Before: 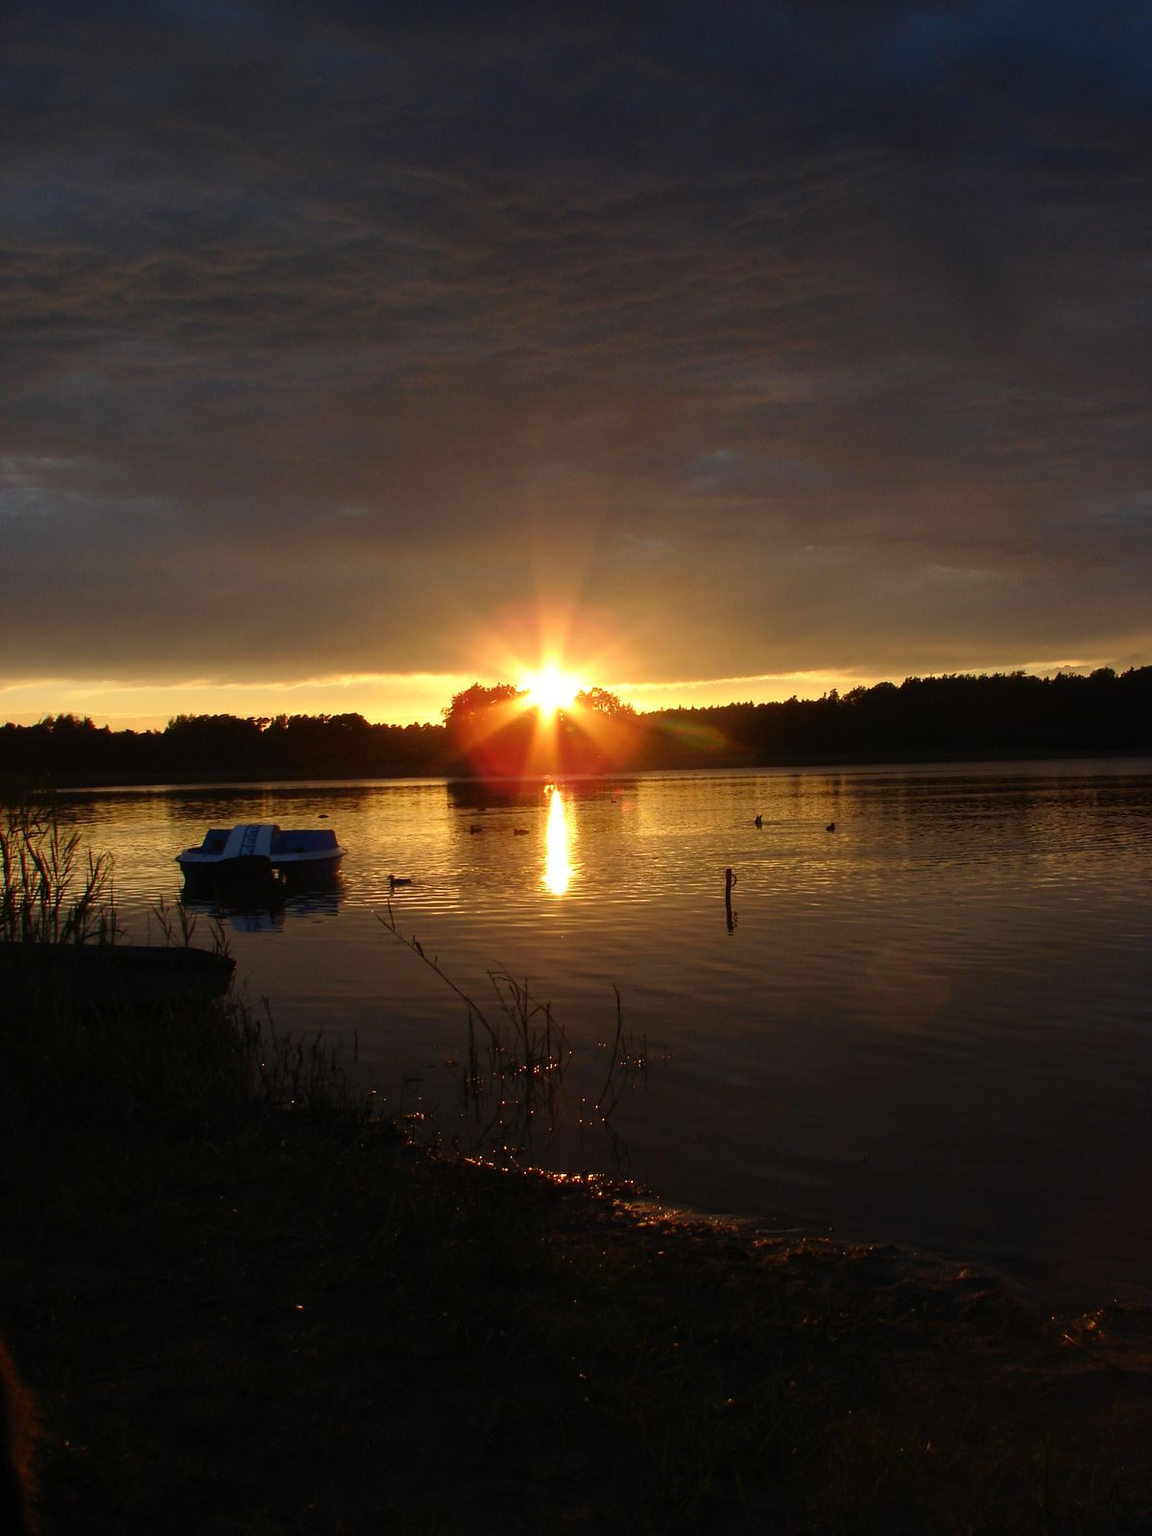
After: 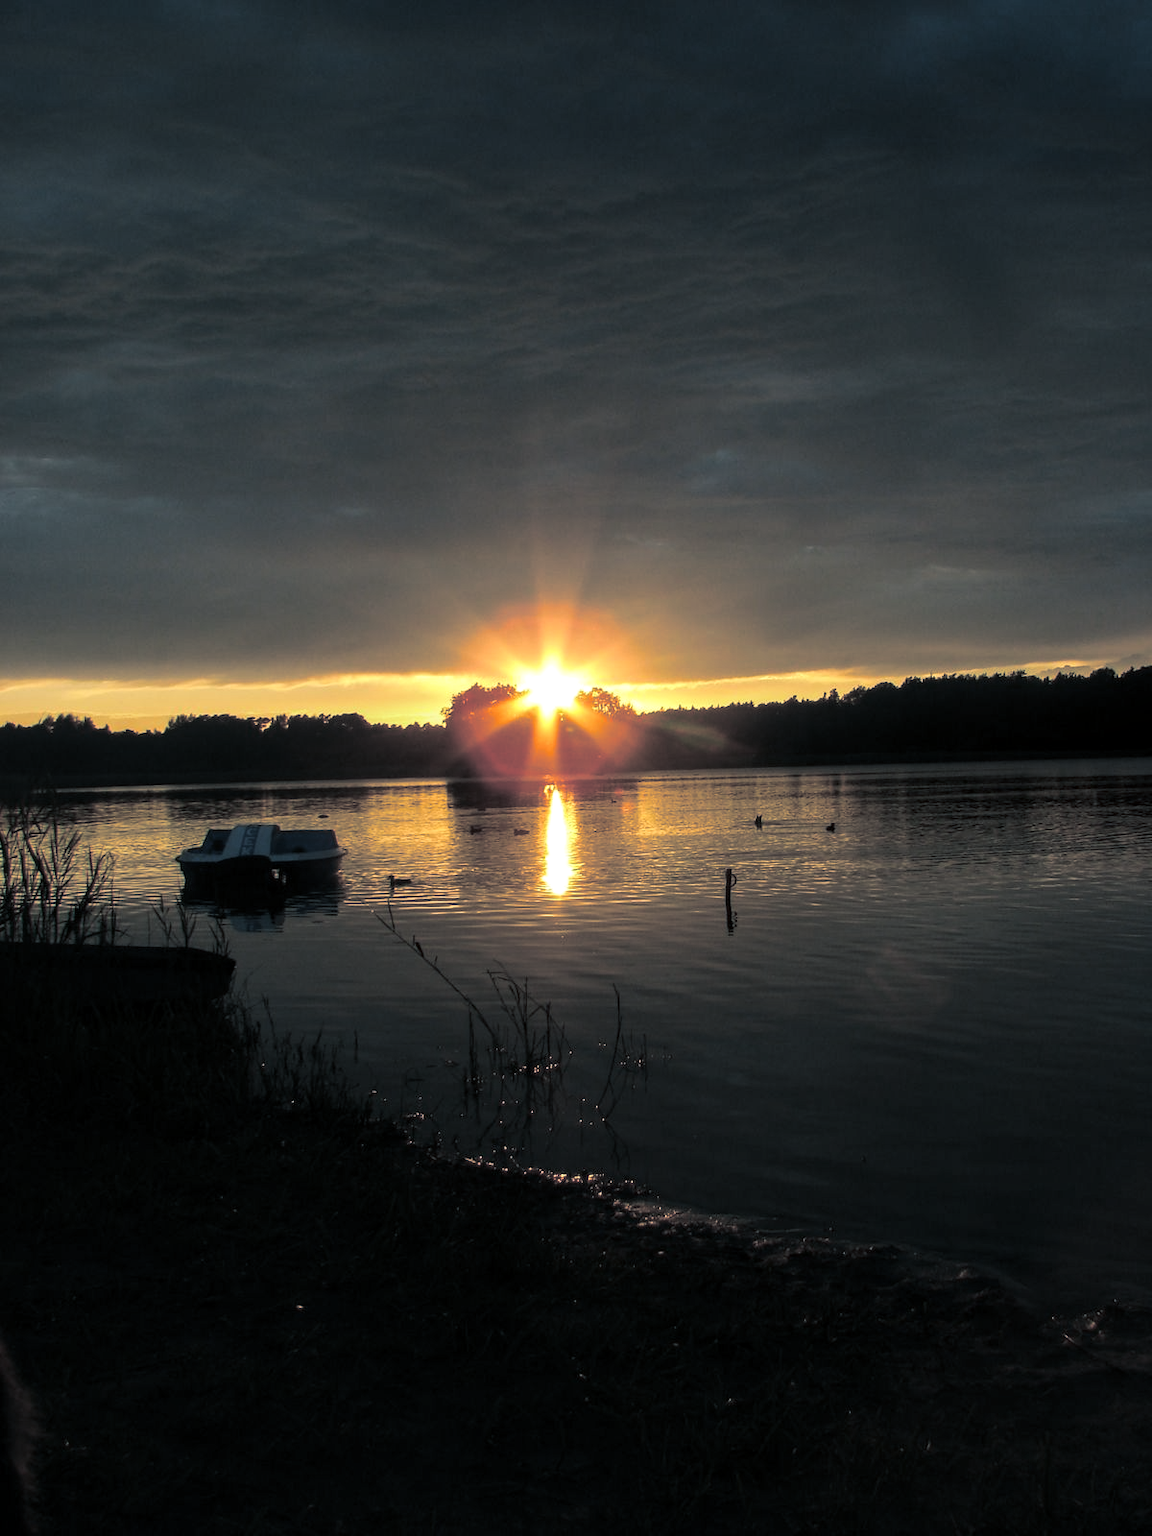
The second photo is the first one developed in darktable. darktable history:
split-toning: shadows › hue 205.2°, shadows › saturation 0.29, highlights › hue 50.4°, highlights › saturation 0.38, balance -49.9
local contrast: on, module defaults
